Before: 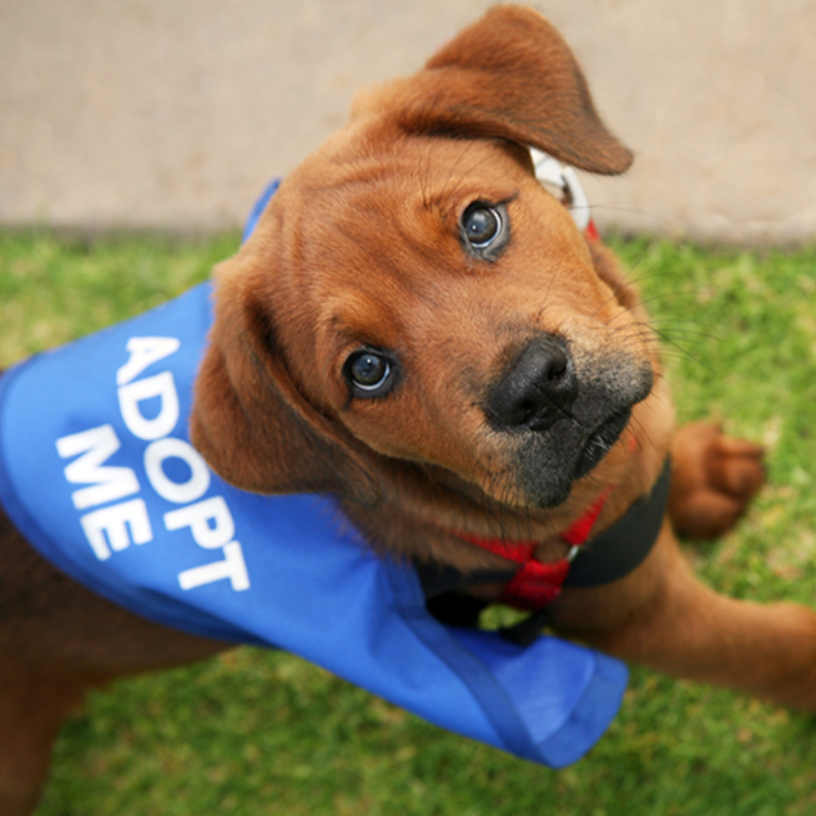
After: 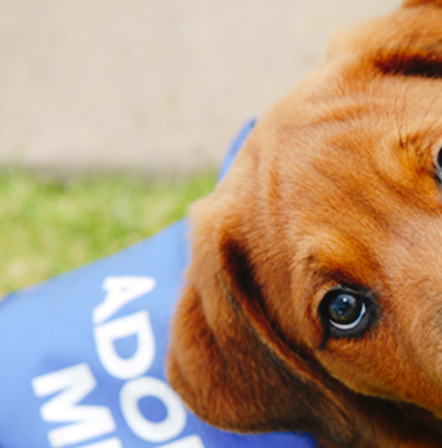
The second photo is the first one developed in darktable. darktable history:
crop and rotate: left 3.04%, top 7.483%, right 42.75%, bottom 37.513%
shadows and highlights: shadows -69.04, highlights 36.15, soften with gaussian
tone curve: curves: ch0 [(0, 0) (0.003, 0.031) (0.011, 0.033) (0.025, 0.038) (0.044, 0.049) (0.069, 0.059) (0.1, 0.071) (0.136, 0.093) (0.177, 0.142) (0.224, 0.204) (0.277, 0.292) (0.335, 0.387) (0.399, 0.484) (0.468, 0.567) (0.543, 0.643) (0.623, 0.712) (0.709, 0.776) (0.801, 0.837) (0.898, 0.903) (1, 1)], preserve colors none
